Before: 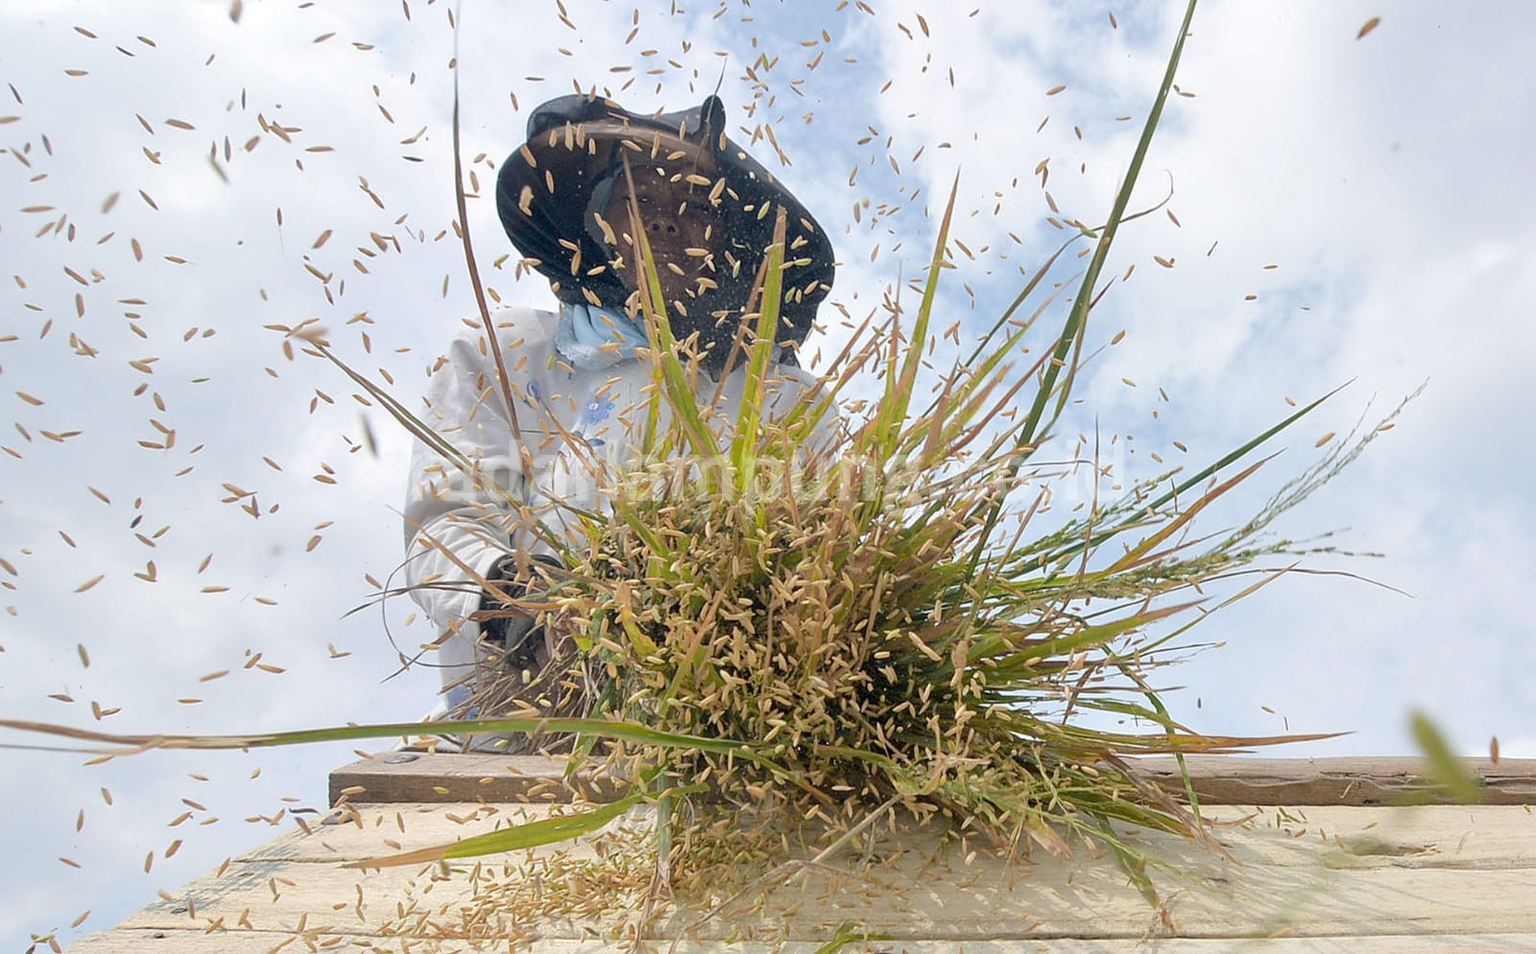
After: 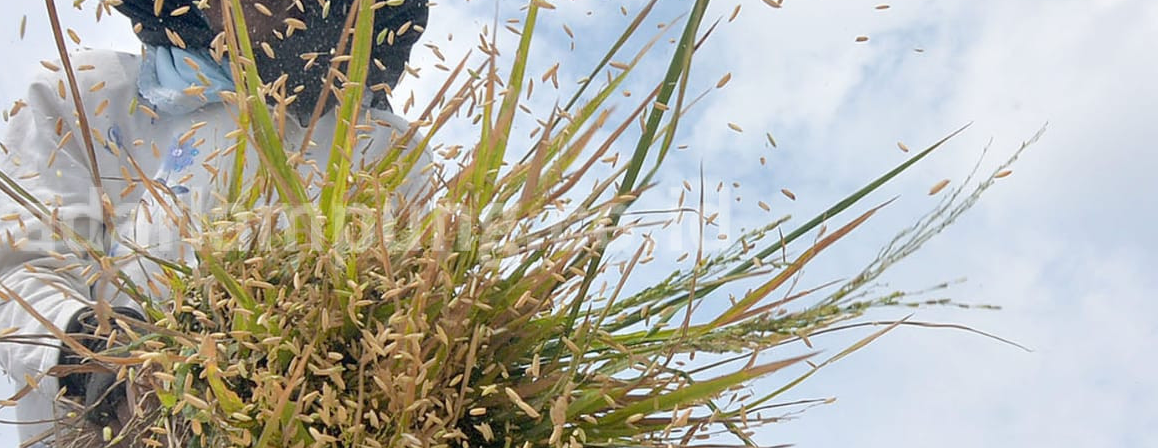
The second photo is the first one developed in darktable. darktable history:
crop and rotate: left 27.587%, top 27.298%, bottom 27.545%
